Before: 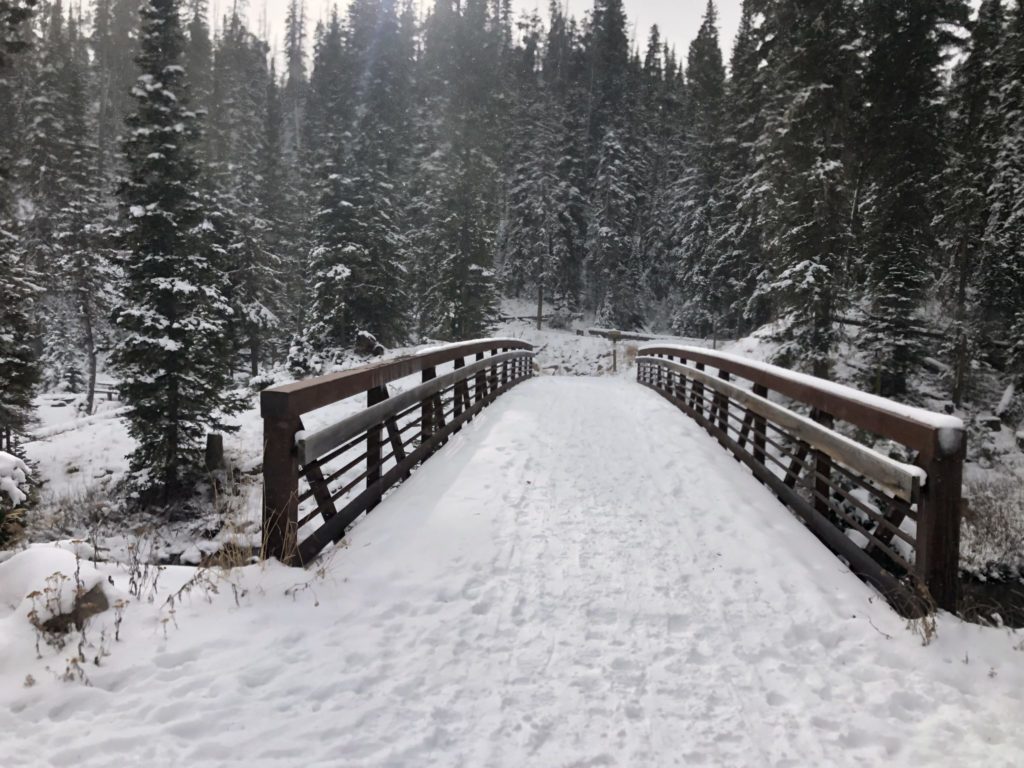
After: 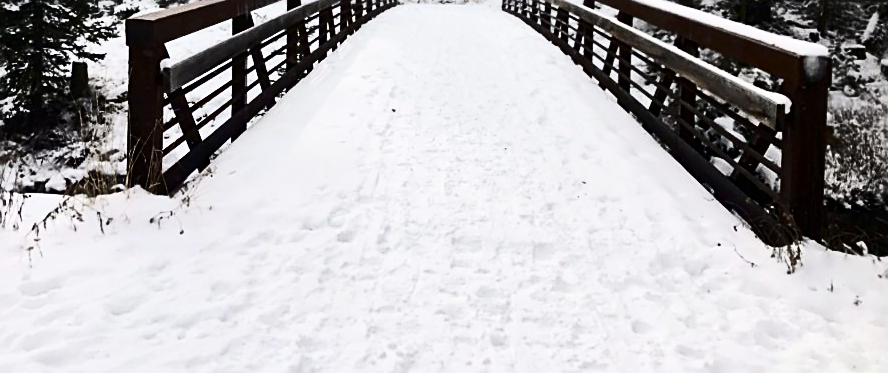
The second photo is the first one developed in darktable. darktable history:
crop and rotate: left 13.277%, top 48.489%, bottom 2.893%
sharpen: amount 0.75
contrast brightness saturation: contrast 0.5, saturation -0.103
contrast equalizer: y [[0.5 ×6], [0.5 ×6], [0.975, 0.964, 0.925, 0.865, 0.793, 0.721], [0 ×6], [0 ×6]]
